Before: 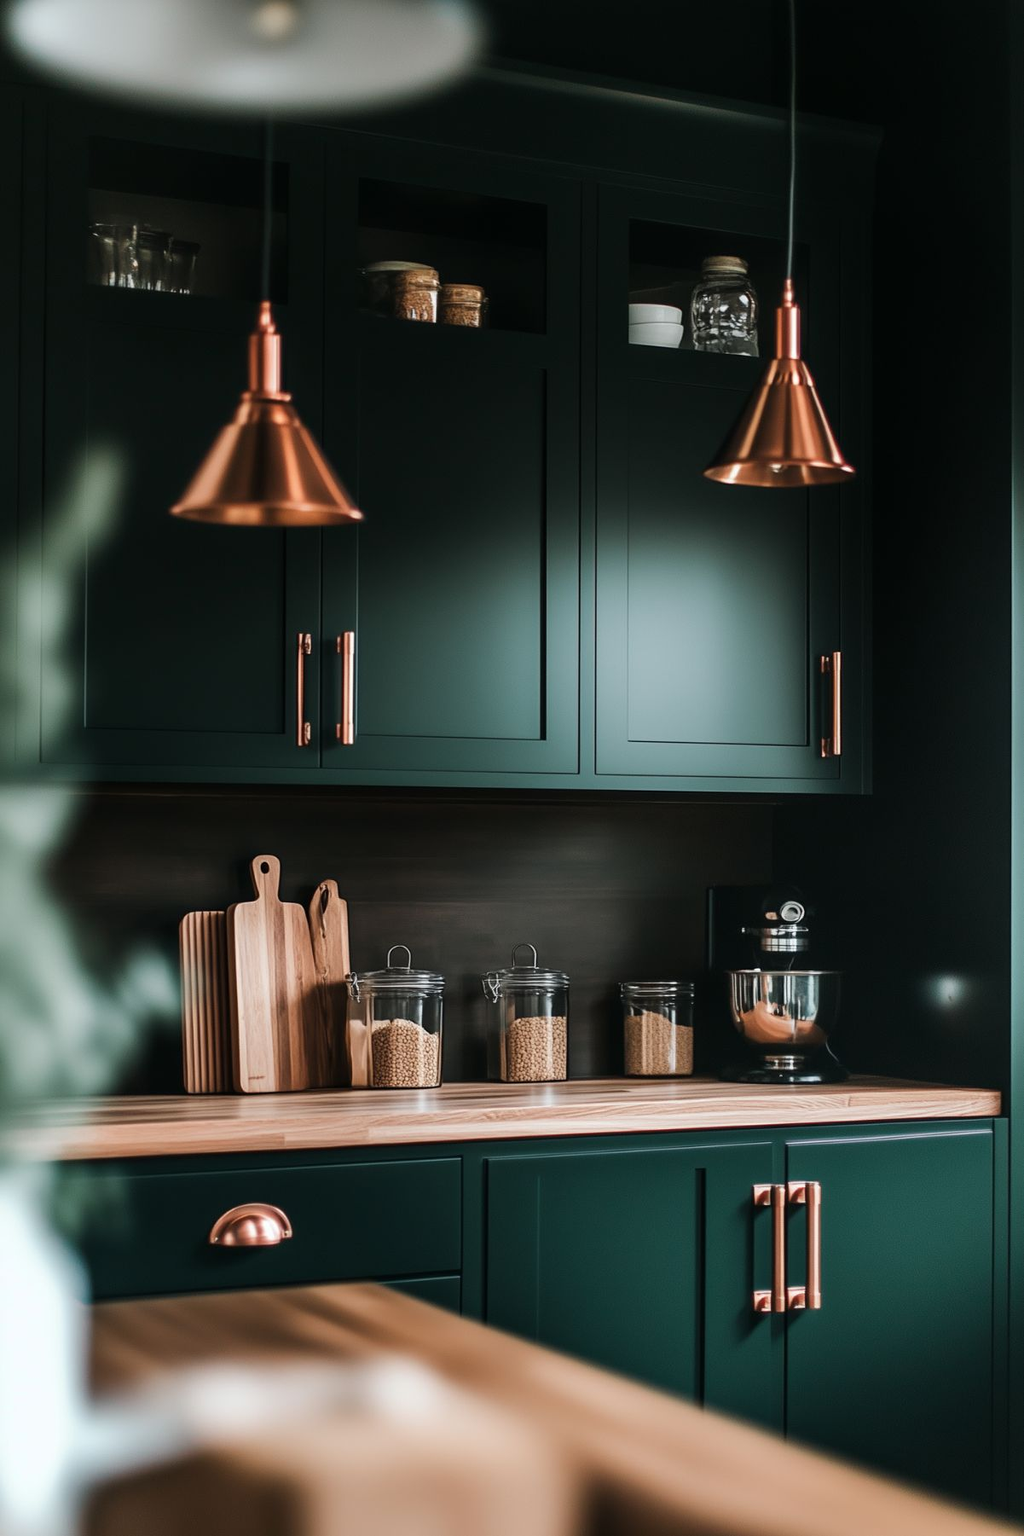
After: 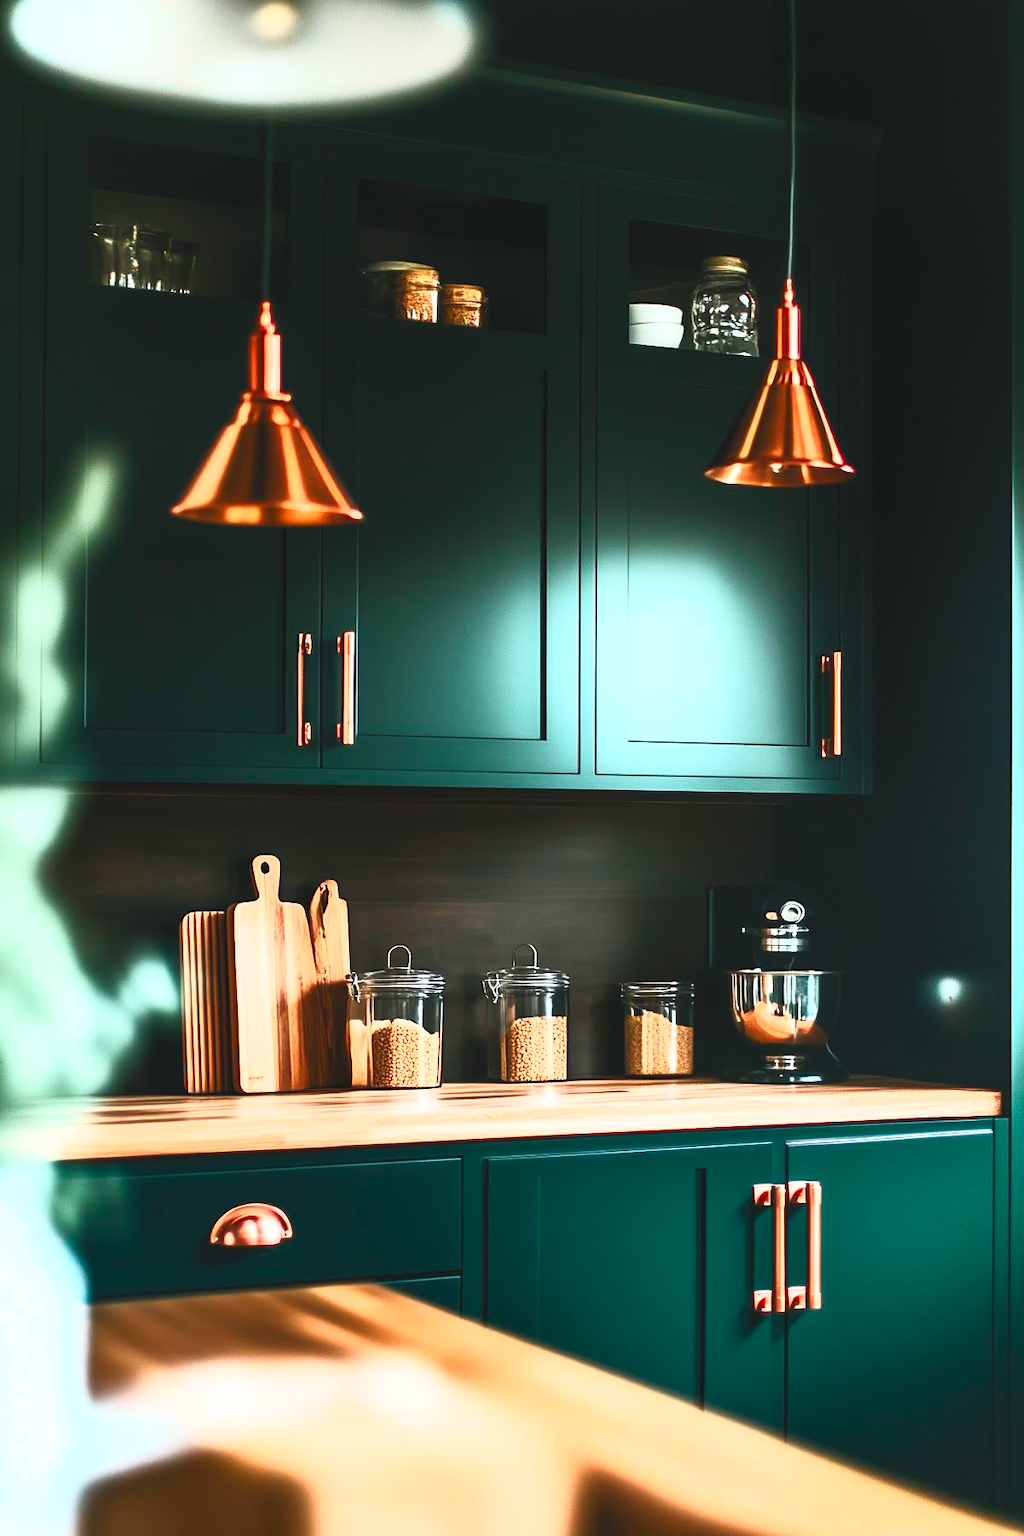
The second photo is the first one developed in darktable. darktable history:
contrast brightness saturation: contrast 0.998, brightness 0.981, saturation 0.983
